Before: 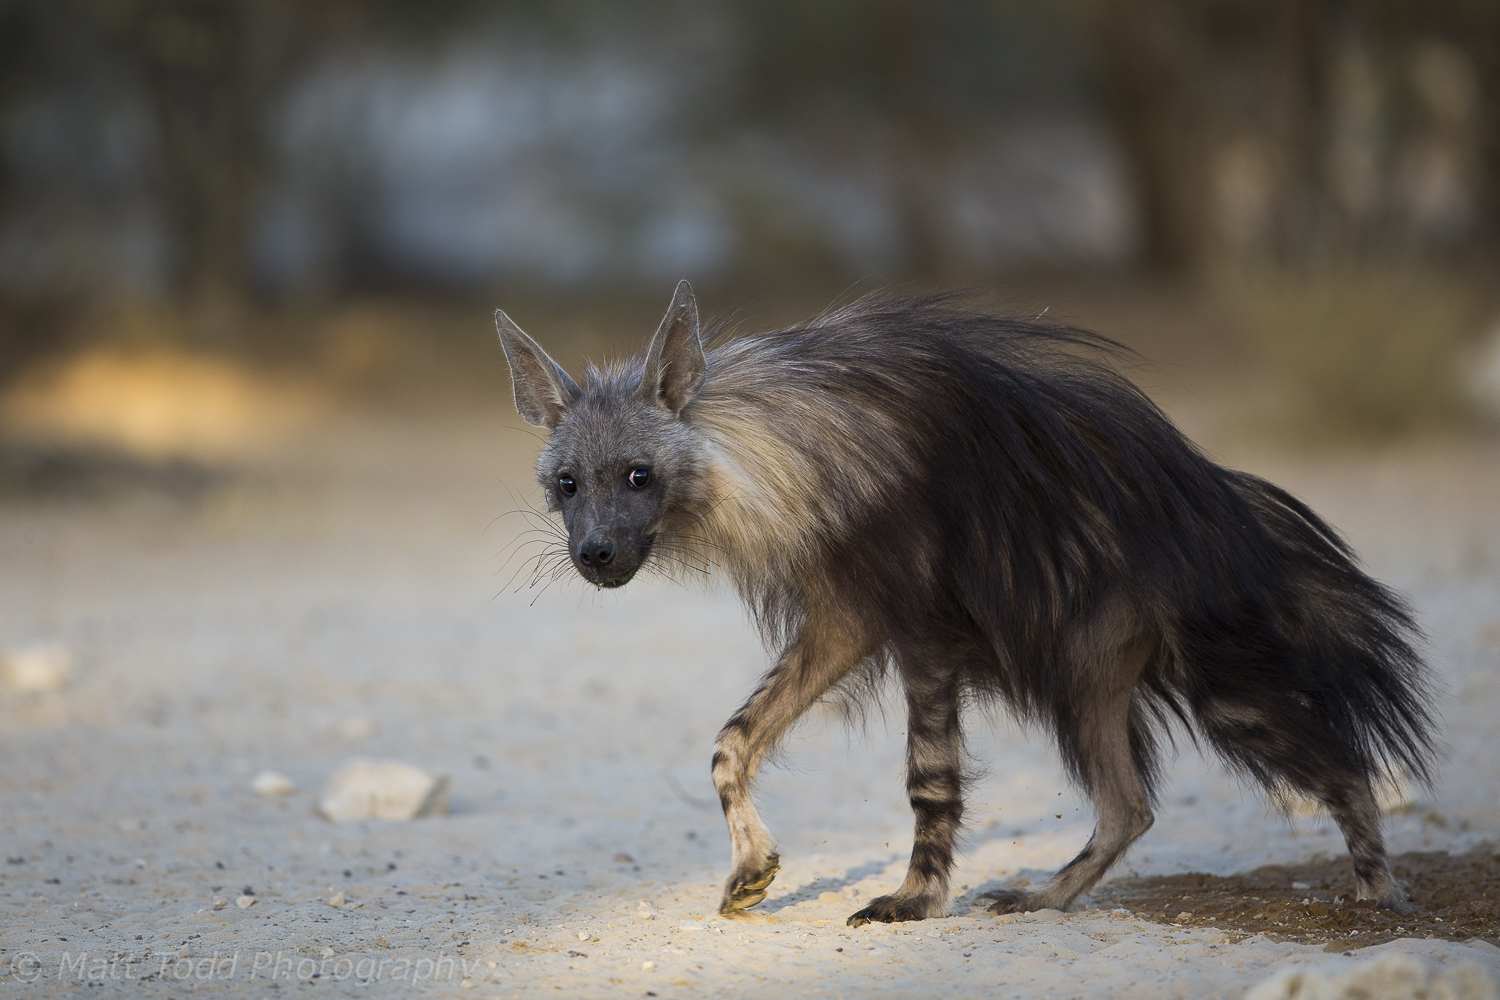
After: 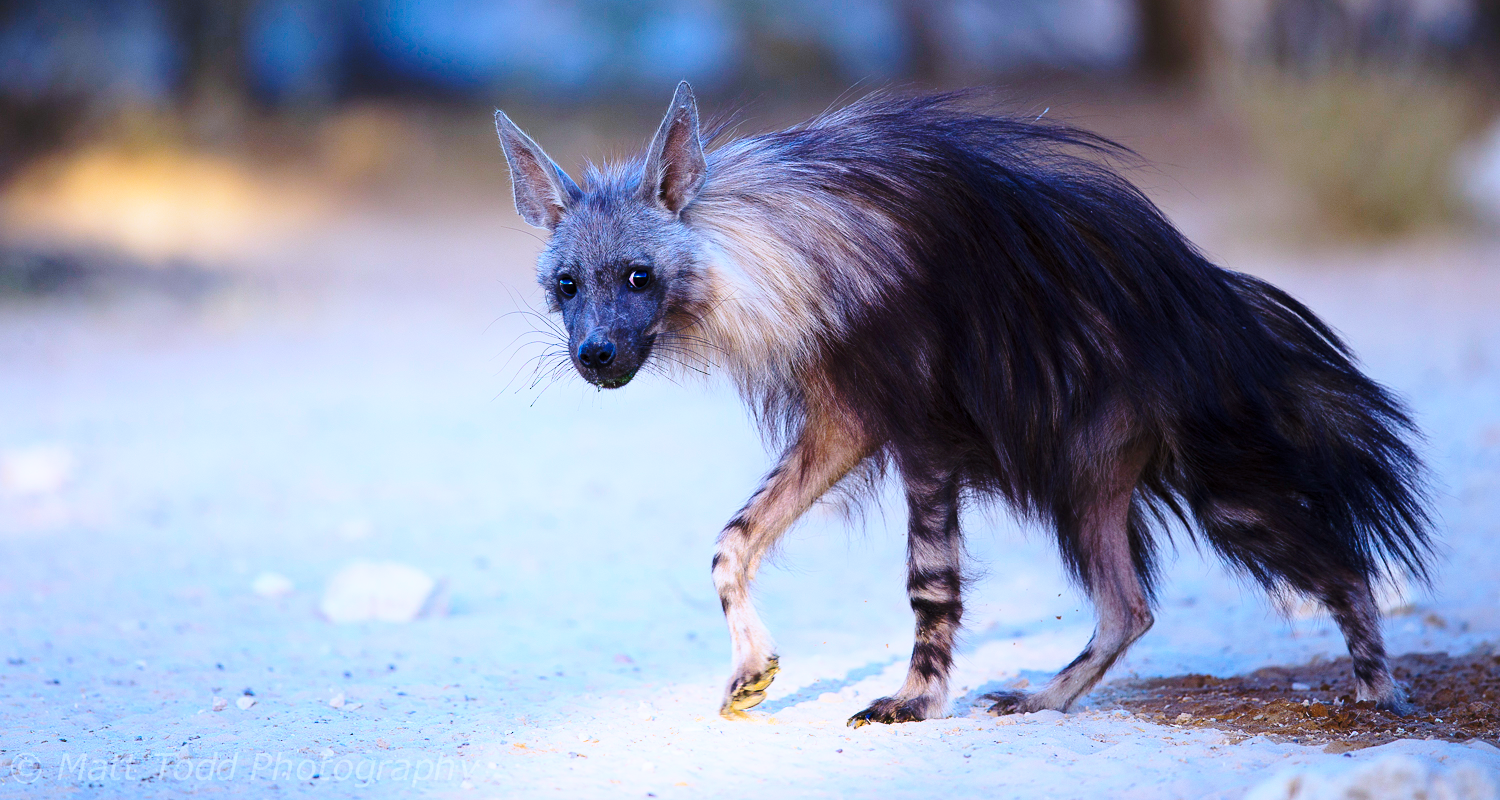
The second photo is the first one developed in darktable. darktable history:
crop and rotate: top 19.998%
white balance: red 0.954, blue 1.079
shadows and highlights: shadows -23.08, highlights 46.15, soften with gaussian
base curve: curves: ch0 [(0, 0) (0.036, 0.037) (0.121, 0.228) (0.46, 0.76) (0.859, 0.983) (1, 1)], preserve colors none
color balance rgb: linear chroma grading › global chroma 15%, perceptual saturation grading › global saturation 30%
color calibration: illuminant as shot in camera, x 0.379, y 0.396, temperature 4138.76 K
